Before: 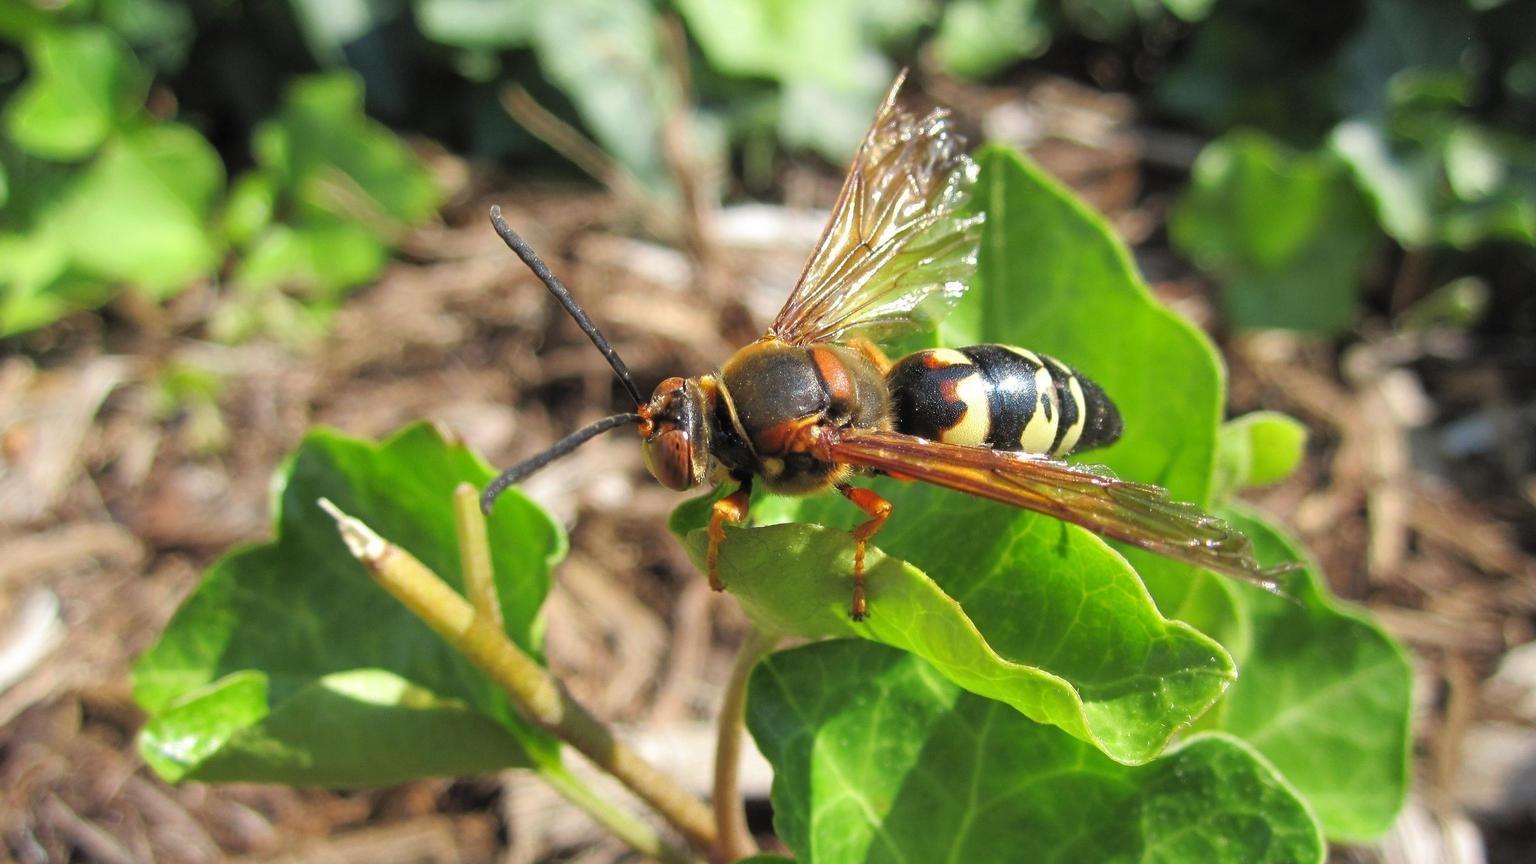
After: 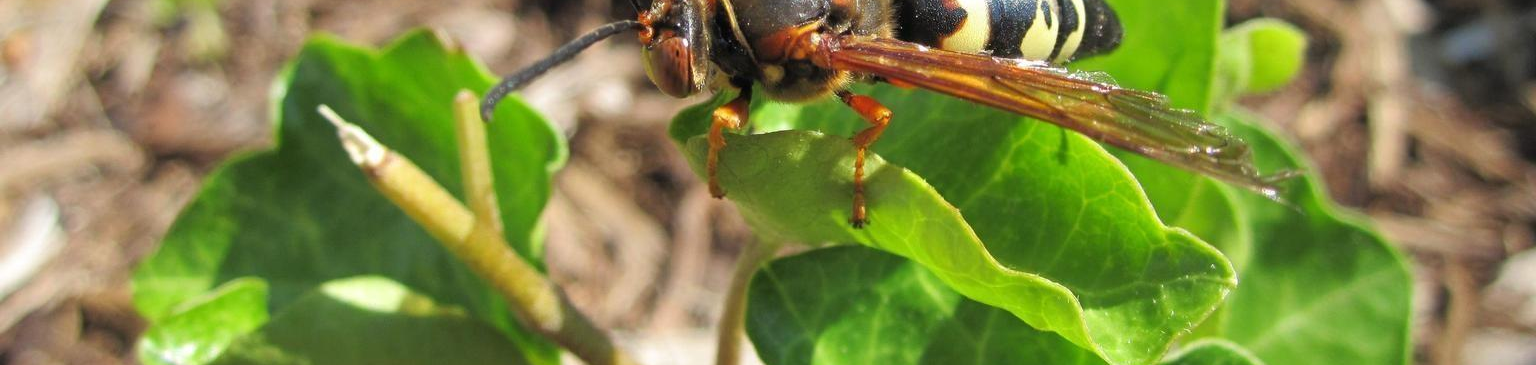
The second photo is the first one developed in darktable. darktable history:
crop: top 45.591%, bottom 12.122%
